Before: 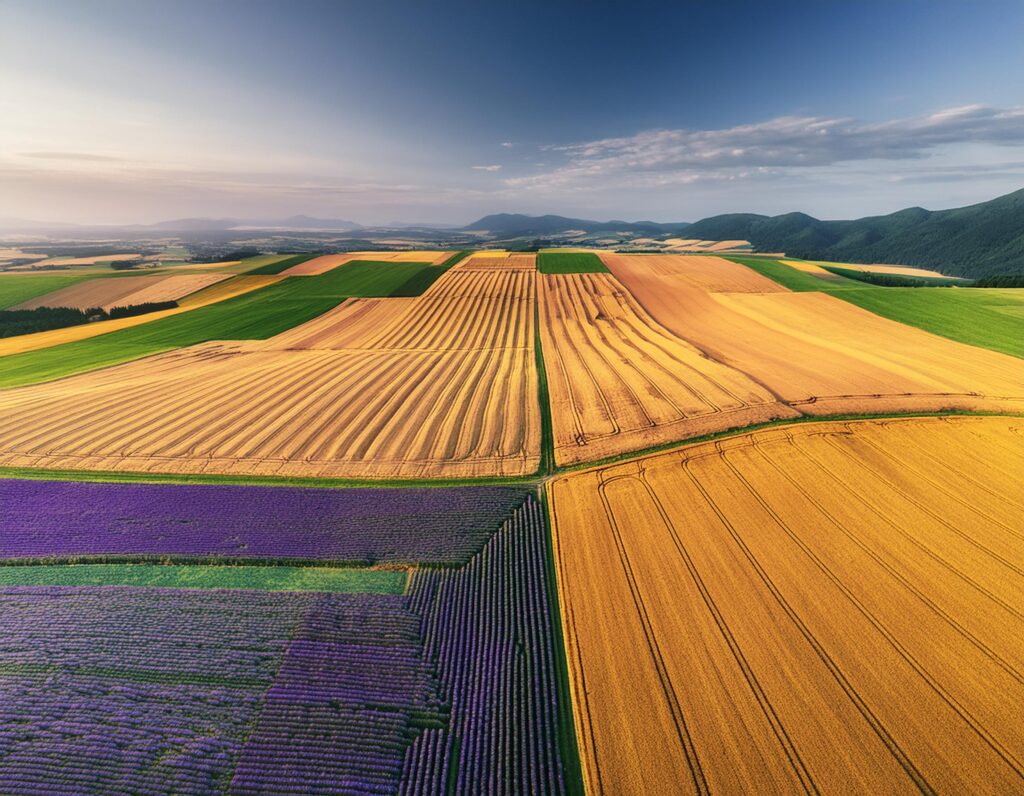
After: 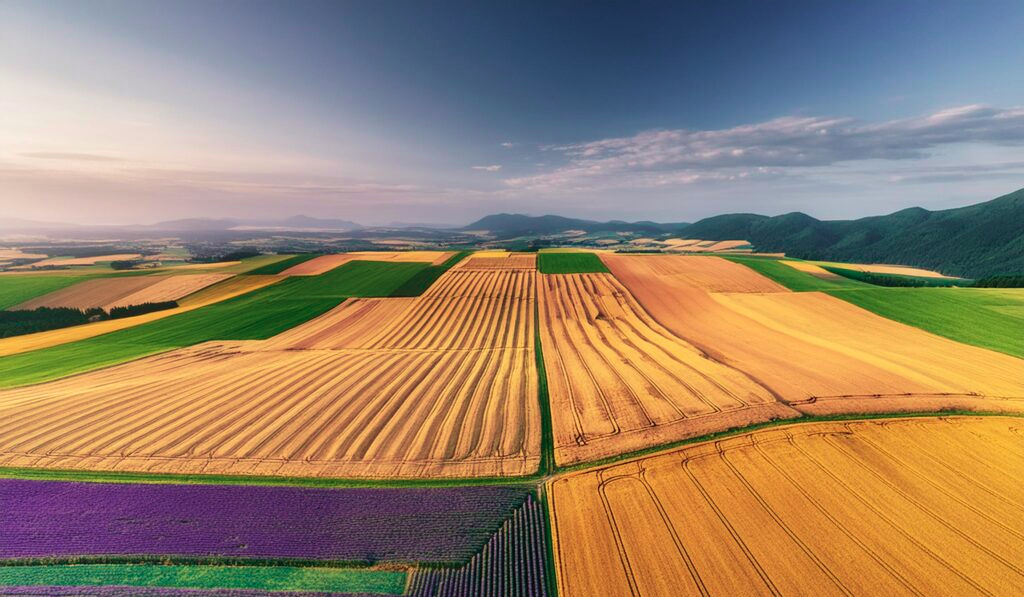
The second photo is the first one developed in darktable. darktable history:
velvia: on, module defaults
crop: bottom 24.967%
tone curve: curves: ch0 [(0, 0) (0.253, 0.237) (1, 1)]; ch1 [(0, 0) (0.411, 0.385) (0.502, 0.506) (0.557, 0.565) (0.66, 0.683) (1, 1)]; ch2 [(0, 0) (0.394, 0.413) (0.5, 0.5) (1, 1)], color space Lab, independent channels, preserve colors none
